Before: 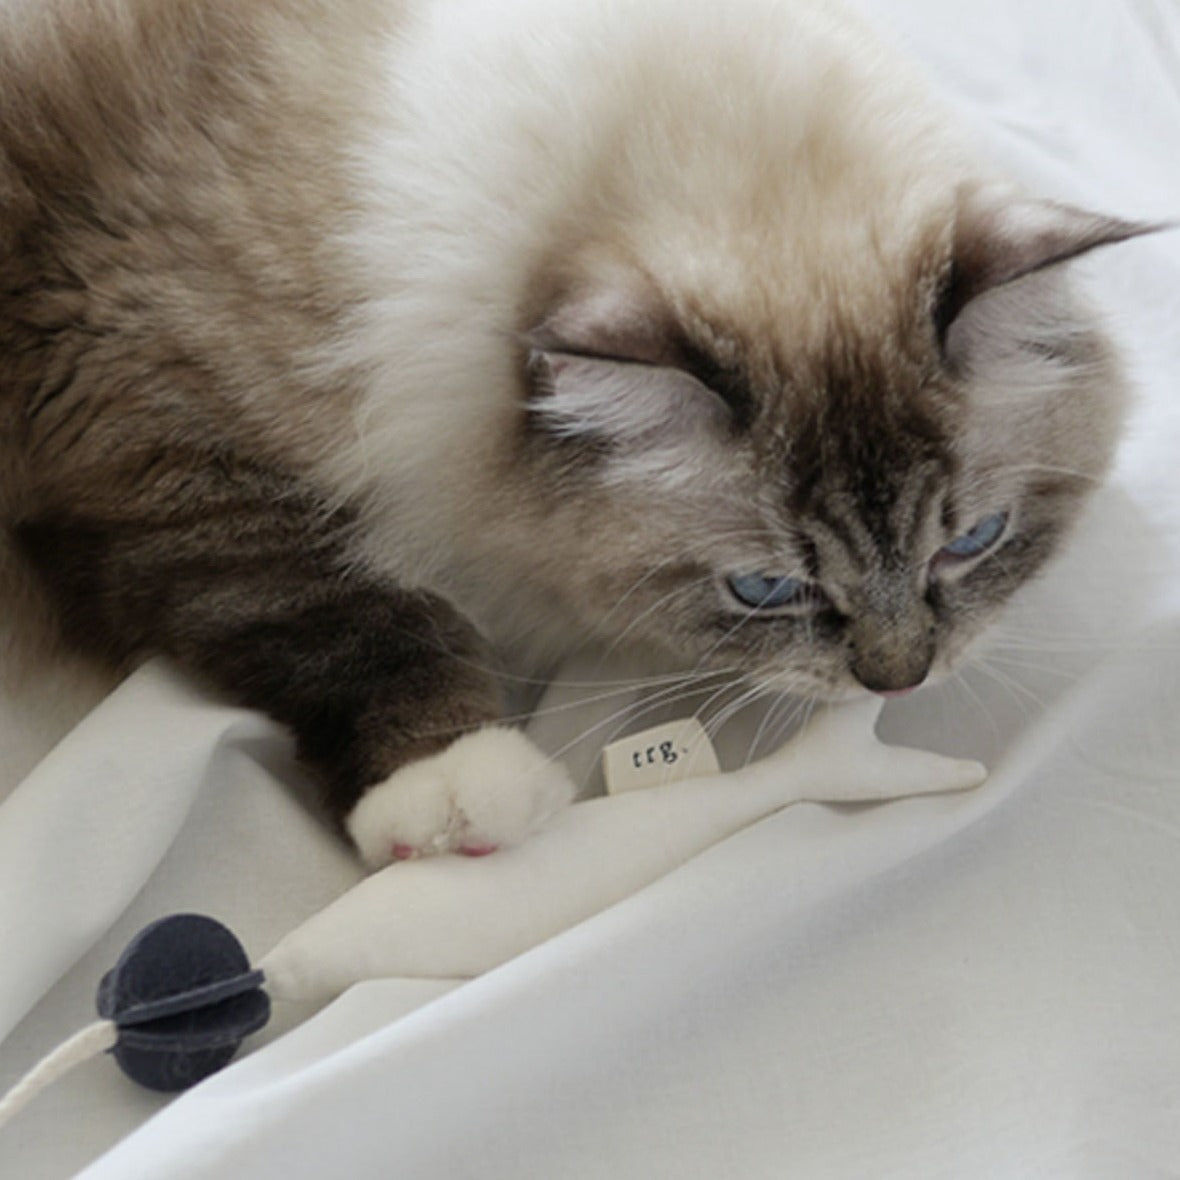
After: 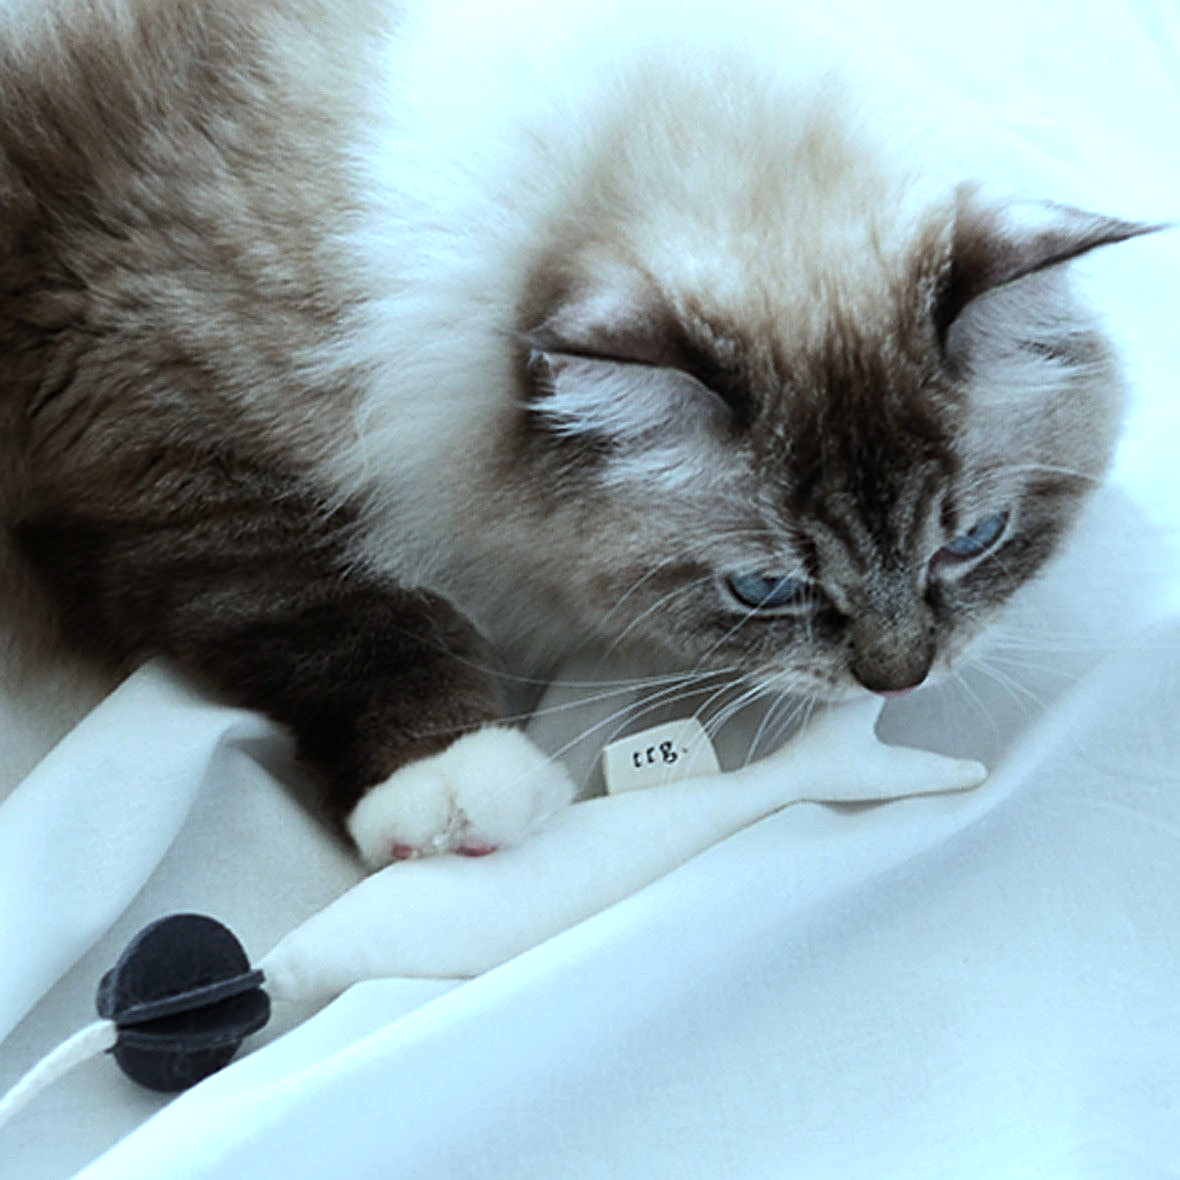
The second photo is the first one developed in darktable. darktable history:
sharpen: on, module defaults
color correction: highlights a* -10.69, highlights b* -19.19
tone equalizer: -8 EV -0.75 EV, -7 EV -0.7 EV, -6 EV -0.6 EV, -5 EV -0.4 EV, -3 EV 0.4 EV, -2 EV 0.6 EV, -1 EV 0.7 EV, +0 EV 0.75 EV, edges refinement/feathering 500, mask exposure compensation -1.57 EV, preserve details no
